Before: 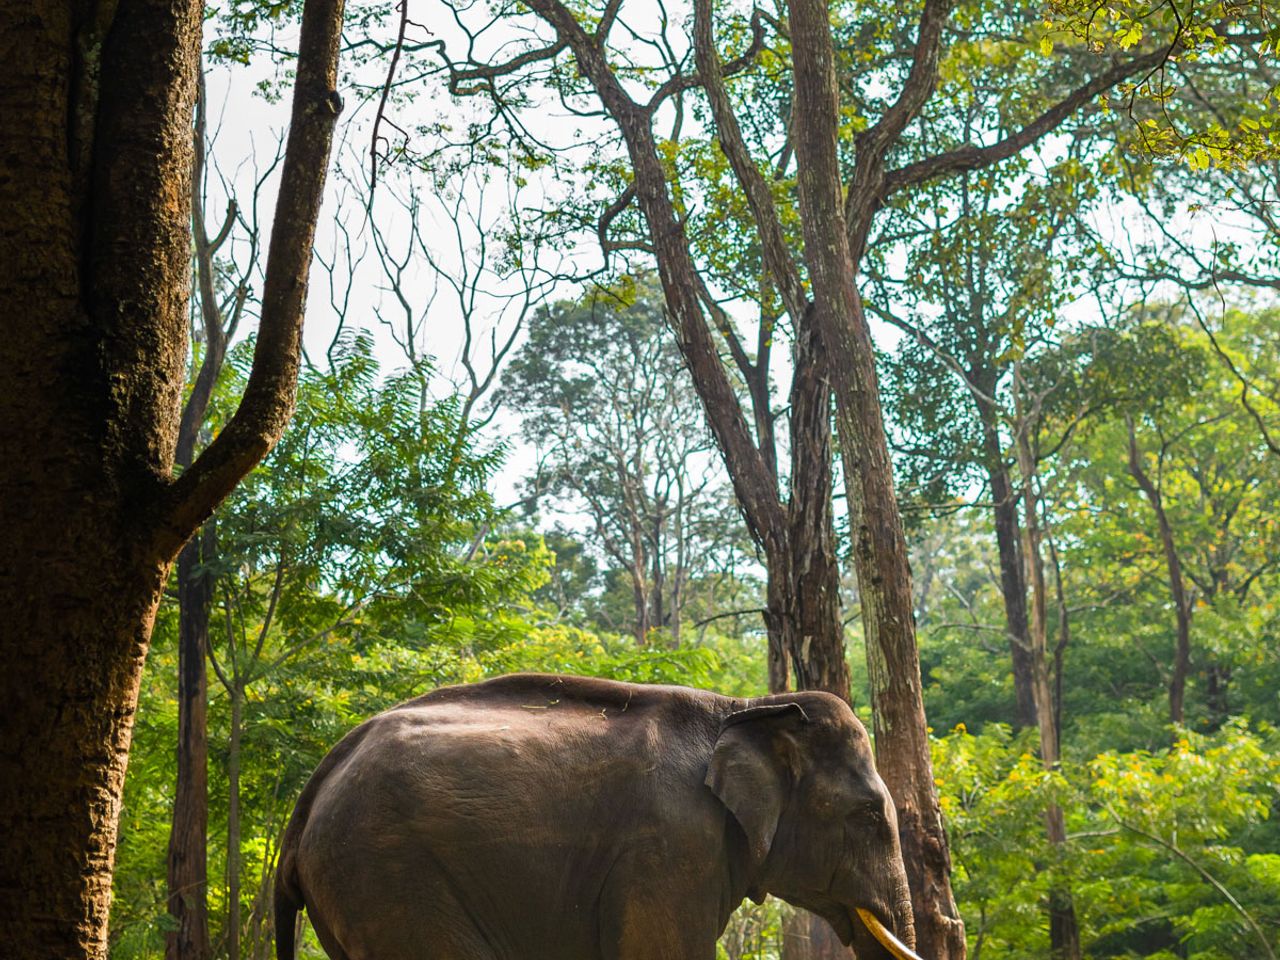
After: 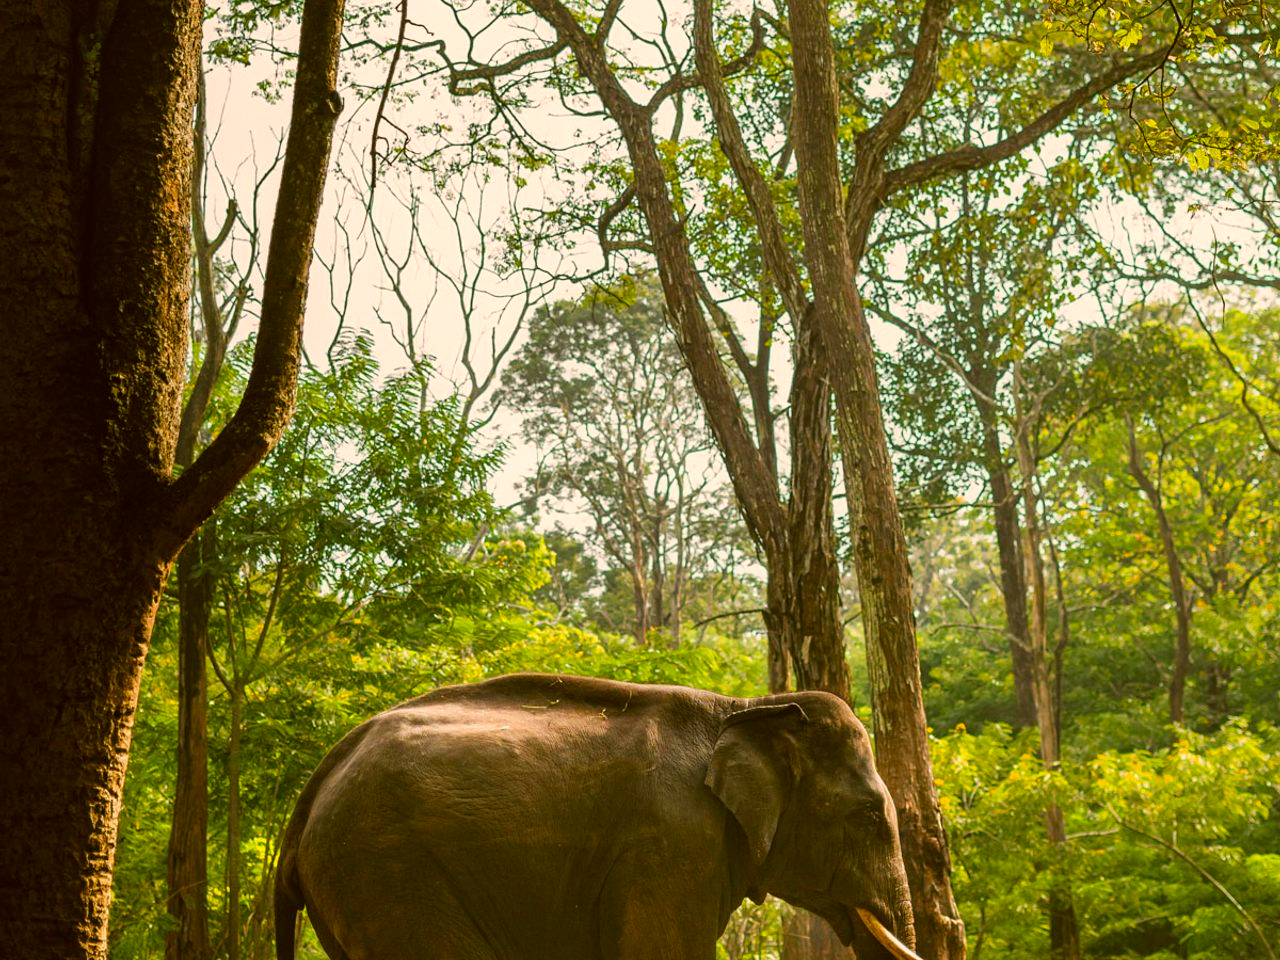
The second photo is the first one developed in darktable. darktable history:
color correction: highlights a* 8.37, highlights b* 14.99, shadows a* -0.395, shadows b* 26.78
contrast equalizer: octaves 7, y [[0.5, 0.5, 0.468, 0.5, 0.5, 0.5], [0.5 ×6], [0.5 ×6], [0 ×6], [0 ×6]]
